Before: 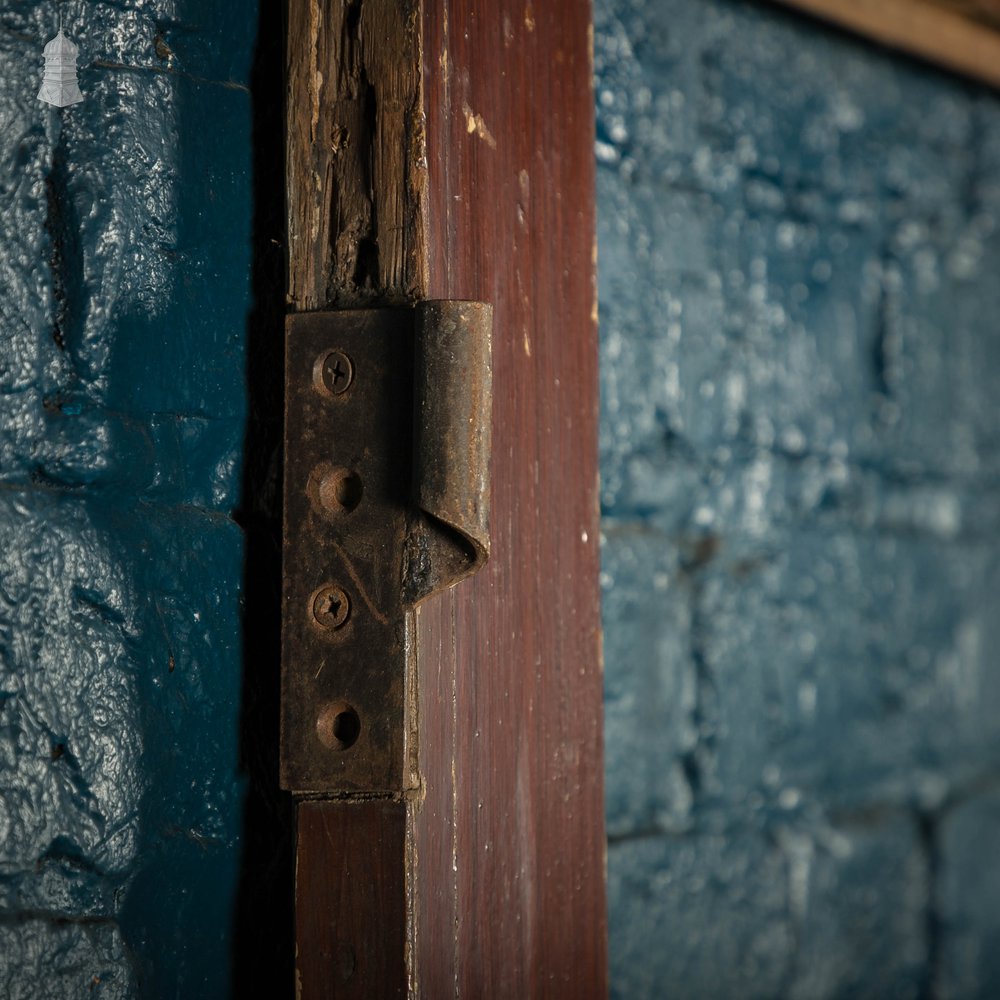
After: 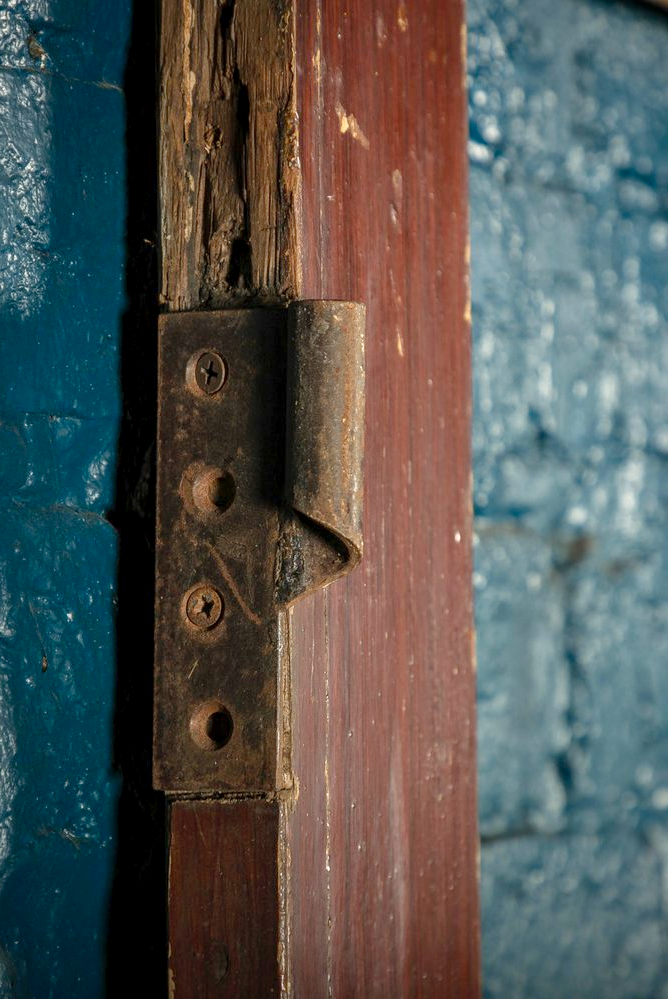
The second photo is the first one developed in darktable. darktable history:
levels: levels [0, 0.43, 0.984]
local contrast: on, module defaults
crop and rotate: left 12.759%, right 20.418%
